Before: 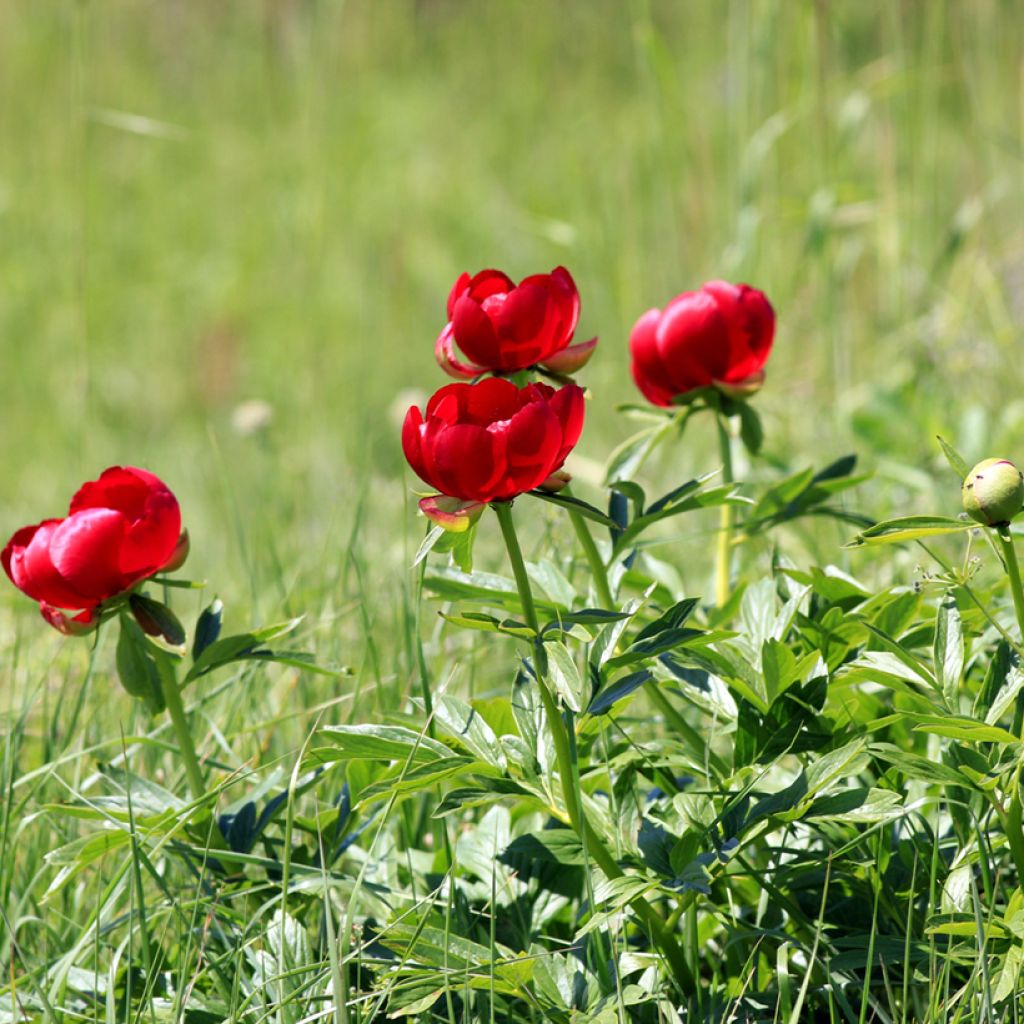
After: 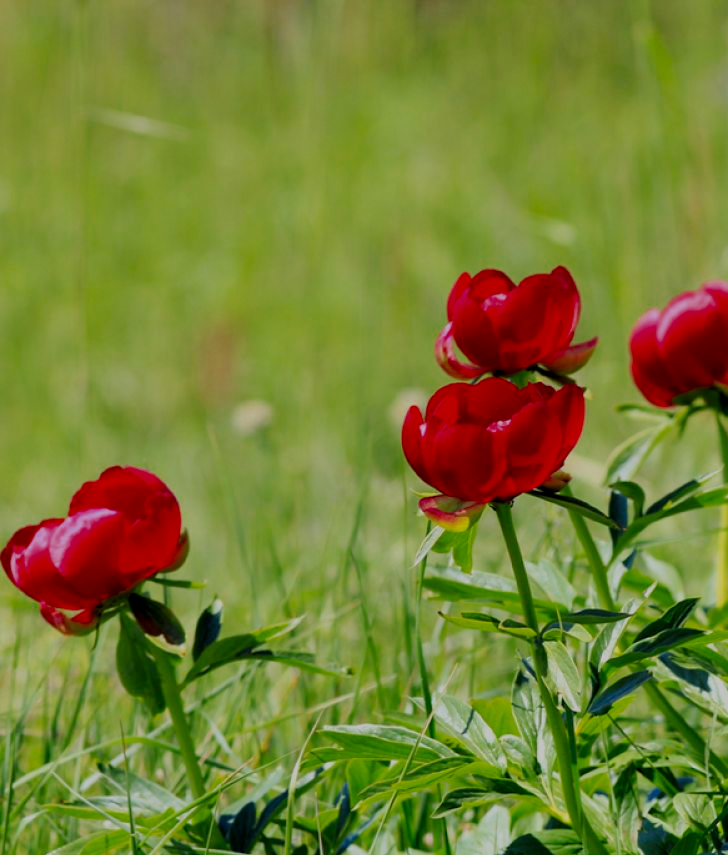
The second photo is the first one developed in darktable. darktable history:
contrast brightness saturation: contrast 0.195, brightness -0.111, saturation 0.21
crop: right 28.865%, bottom 16.488%
filmic rgb: middle gray luminance 3.49%, black relative exposure -6.02 EV, white relative exposure 6.35 EV, dynamic range scaling 22.1%, target black luminance 0%, hardness 2.33, latitude 45.6%, contrast 0.777, highlights saturation mix 98.59%, shadows ↔ highlights balance 0.041%
